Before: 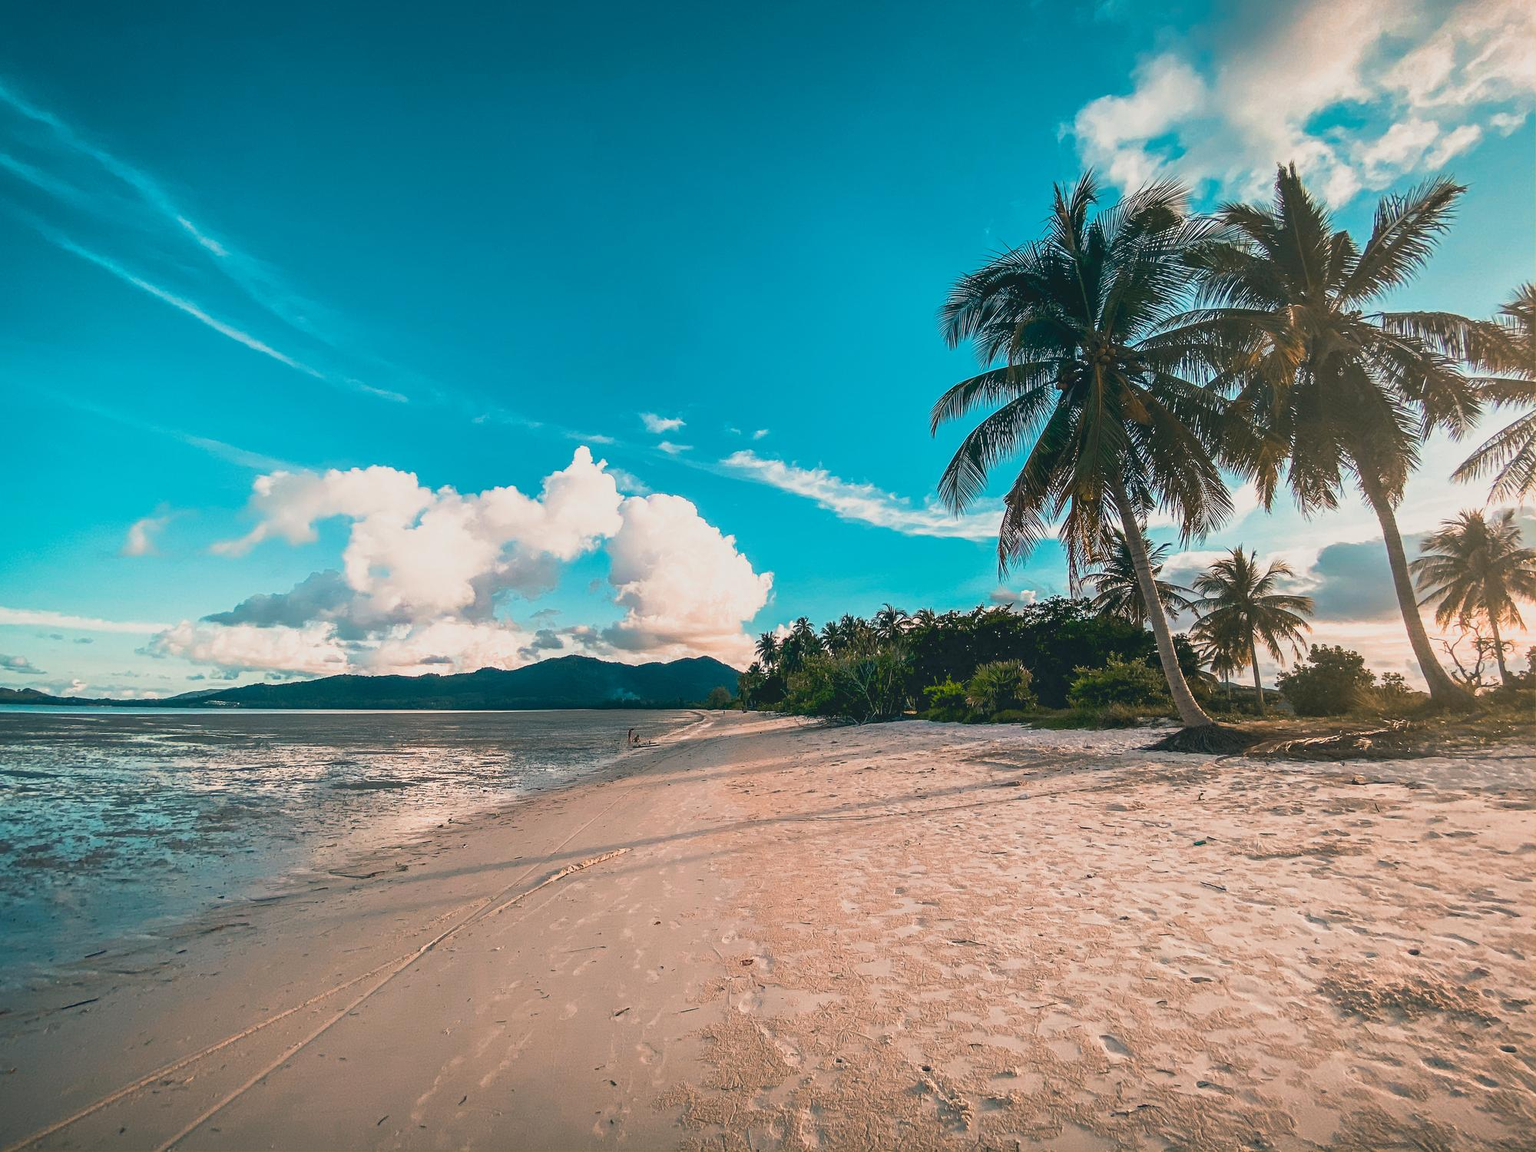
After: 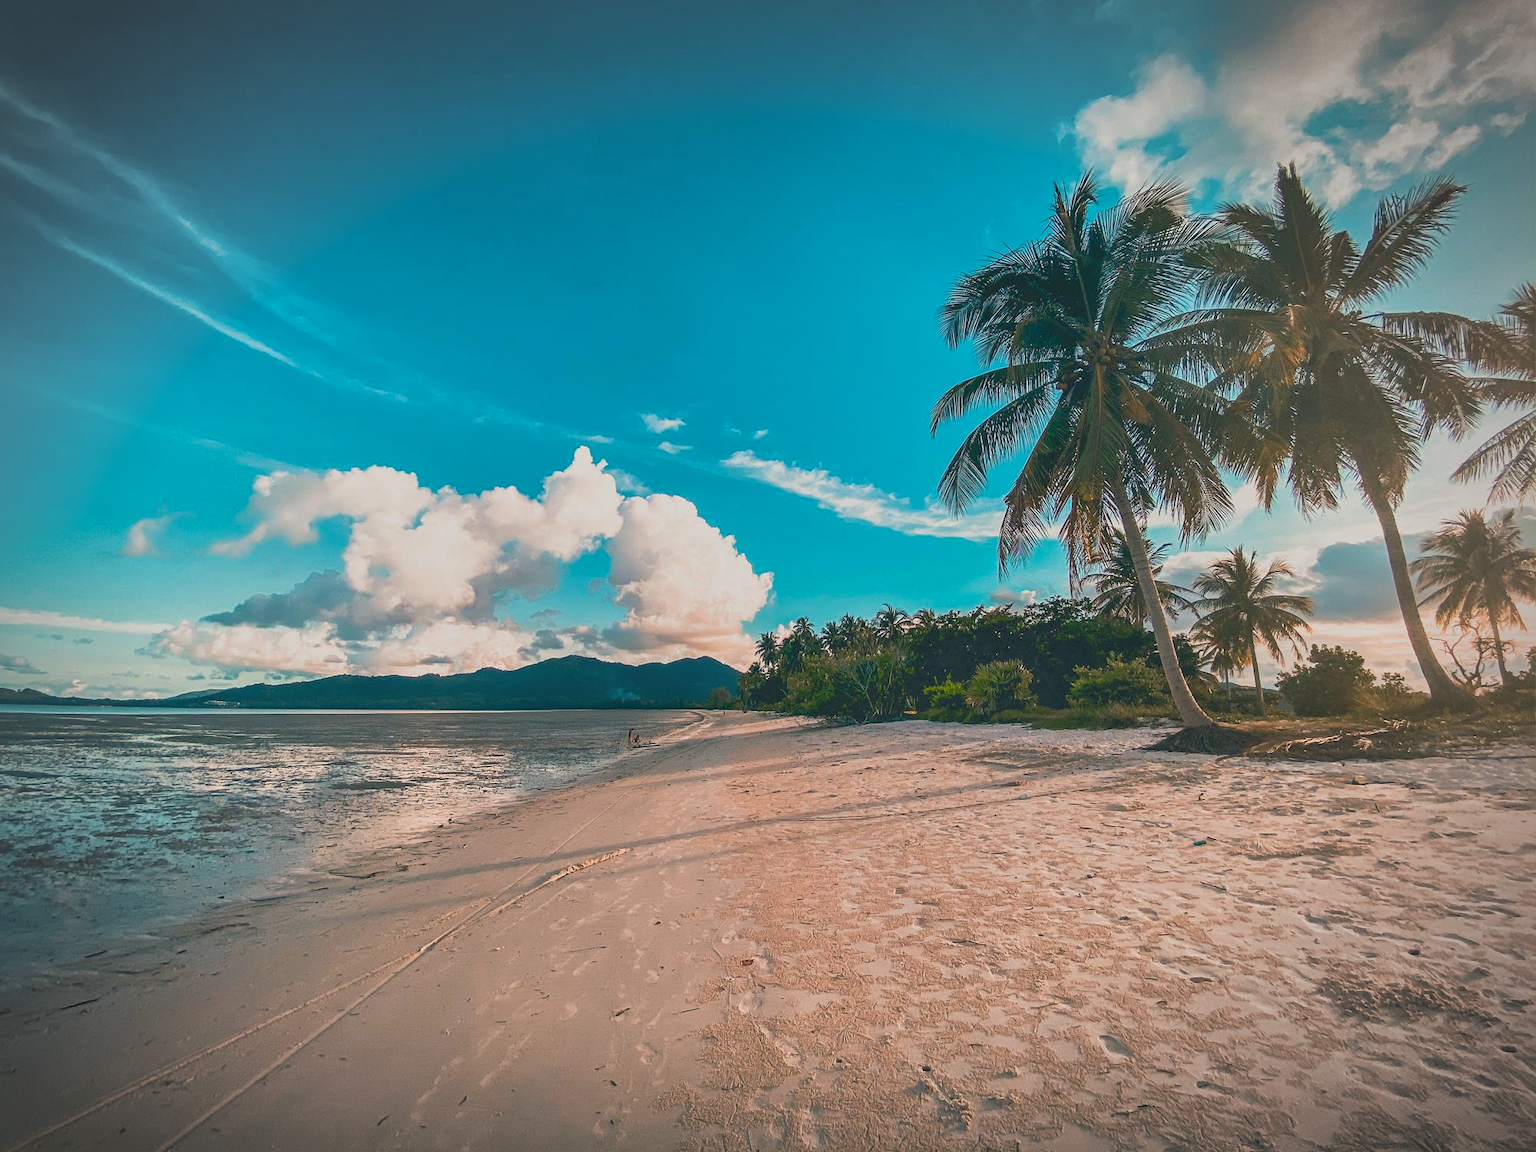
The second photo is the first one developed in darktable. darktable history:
shadows and highlights: shadows 60.35, highlights -59.99
vignetting: automatic ratio true
